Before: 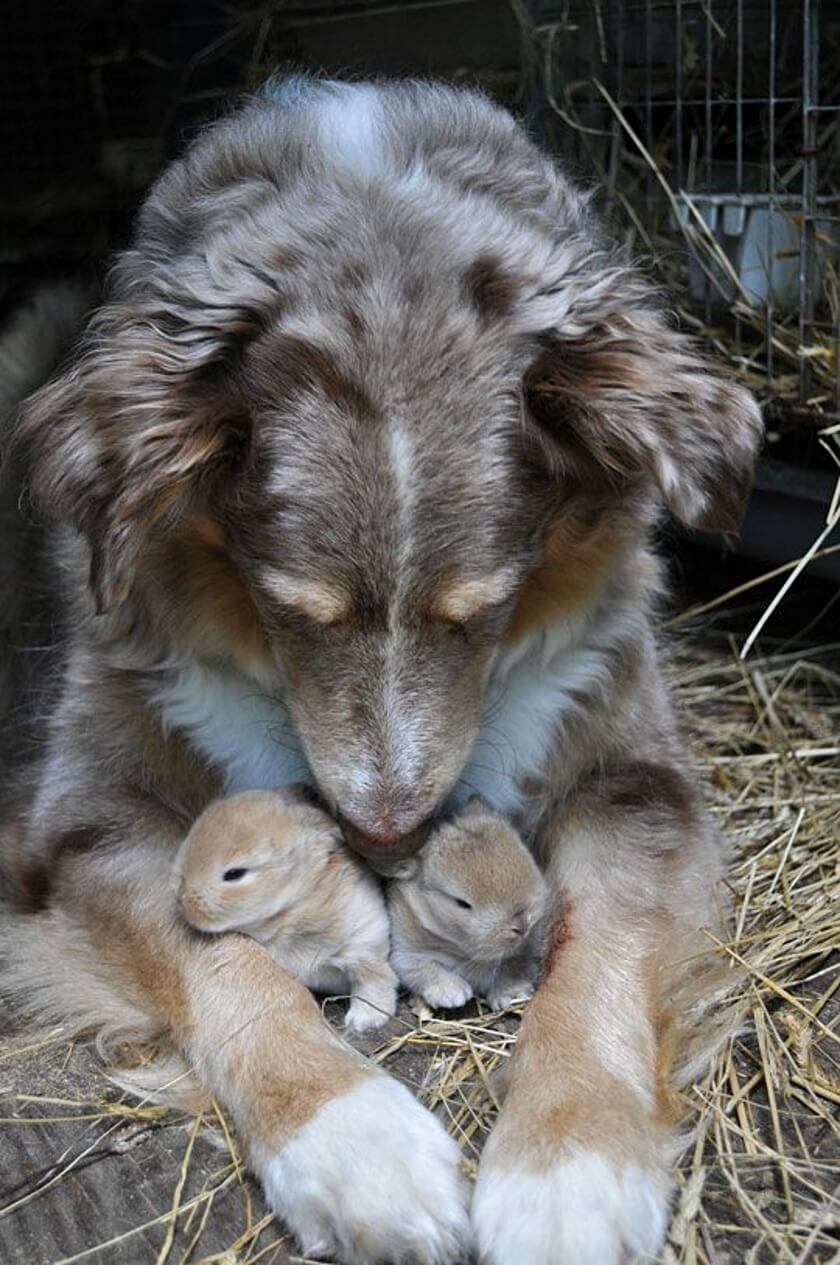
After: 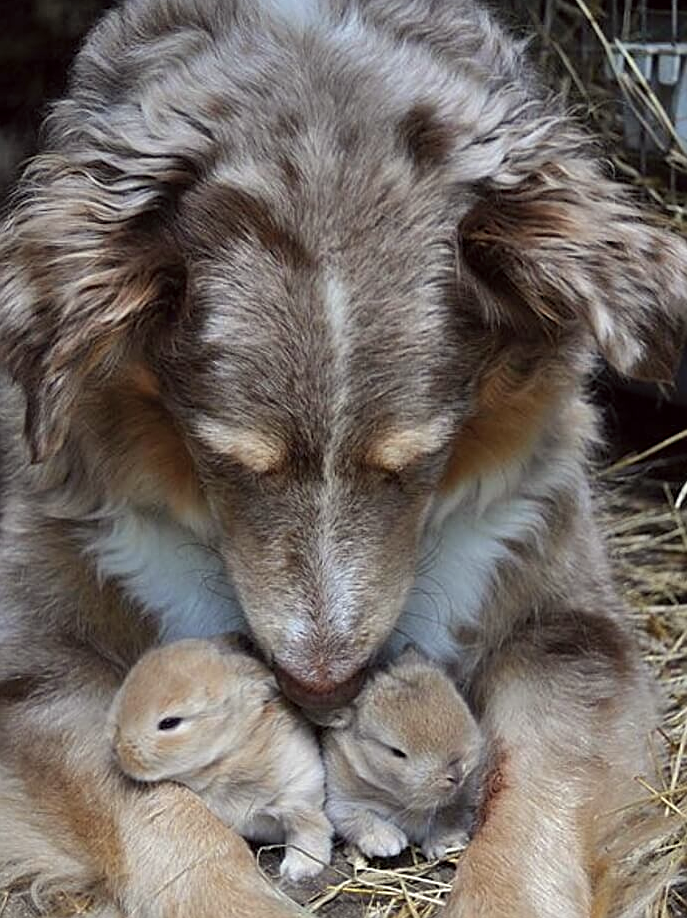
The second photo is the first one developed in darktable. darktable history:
crop: left 7.777%, top 11.982%, right 10.394%, bottom 15.4%
color correction: highlights a* -0.862, highlights b* 4.6, shadows a* 3.55
shadows and highlights: soften with gaussian
sharpen: on, module defaults
